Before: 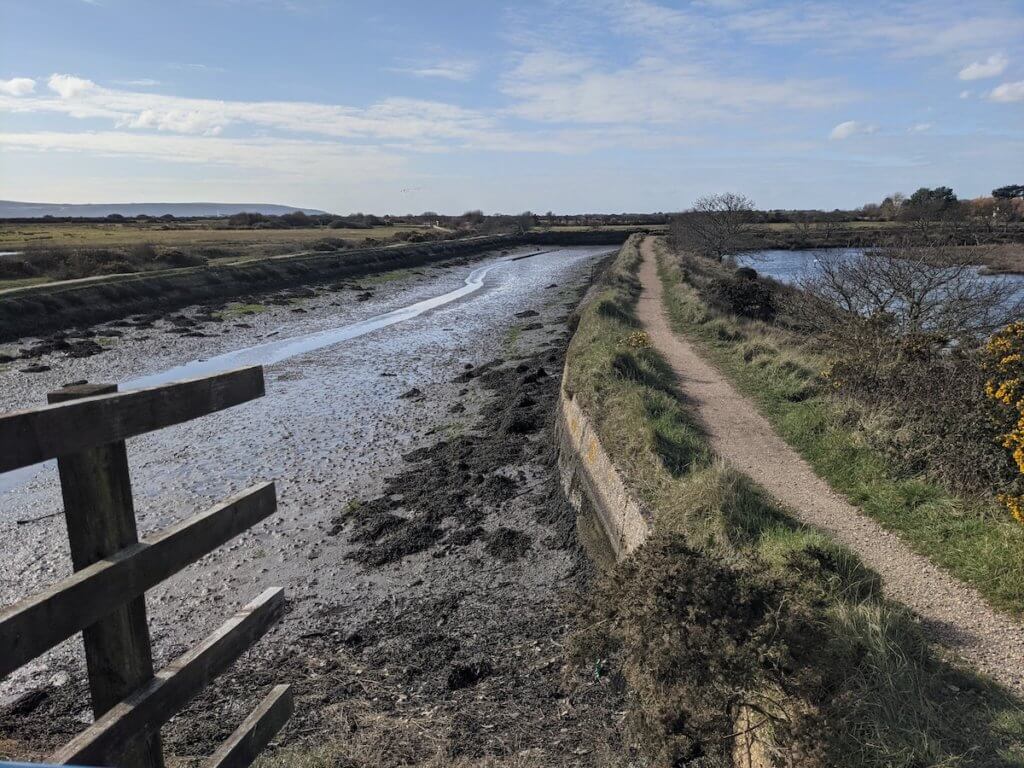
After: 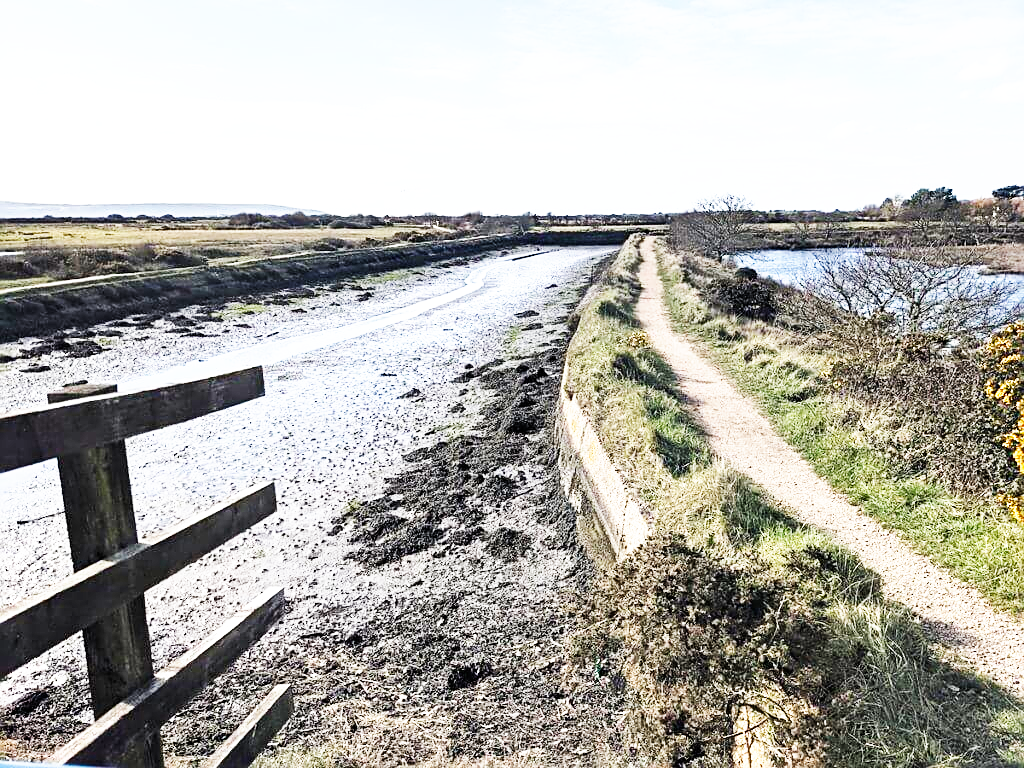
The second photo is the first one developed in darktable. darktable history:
color balance rgb: on, module defaults
exposure: exposure 0.935 EV, compensate highlight preservation false
shadows and highlights: shadows 37.27, highlights -28.18, soften with gaussian
base curve: curves: ch0 [(0, 0) (0.007, 0.004) (0.027, 0.03) (0.046, 0.07) (0.207, 0.54) (0.442, 0.872) (0.673, 0.972) (1, 1)], preserve colors none
sharpen: on, module defaults
